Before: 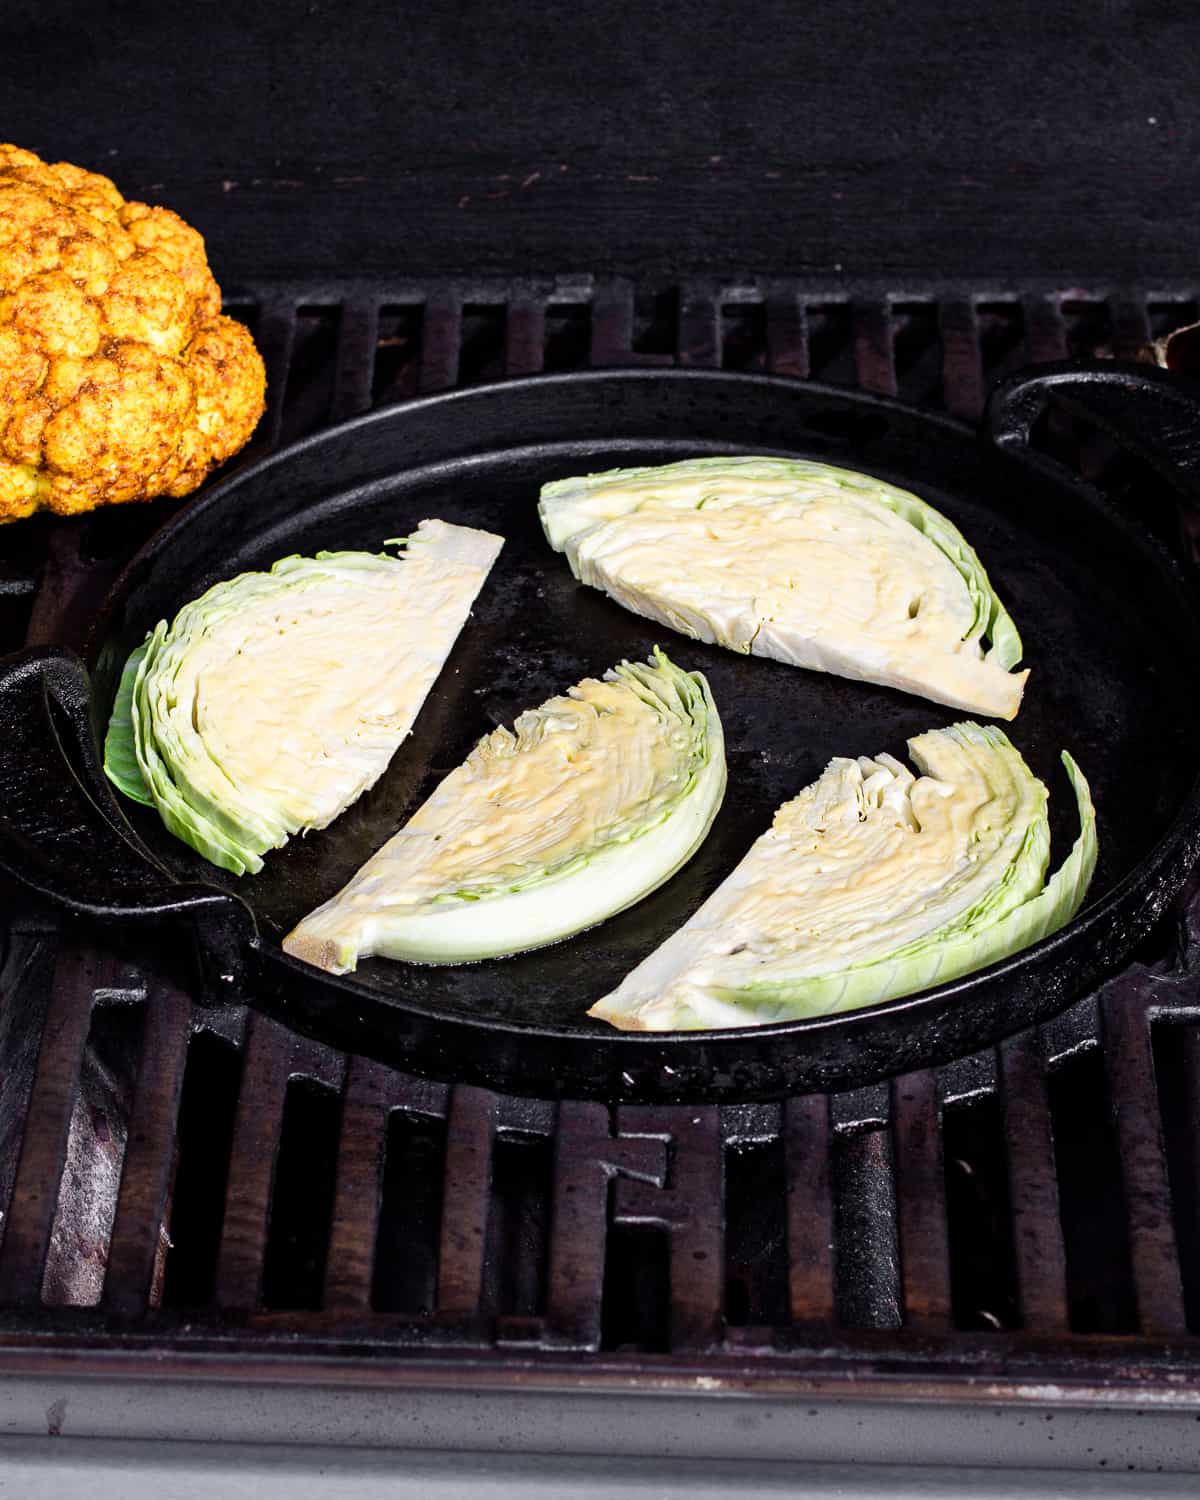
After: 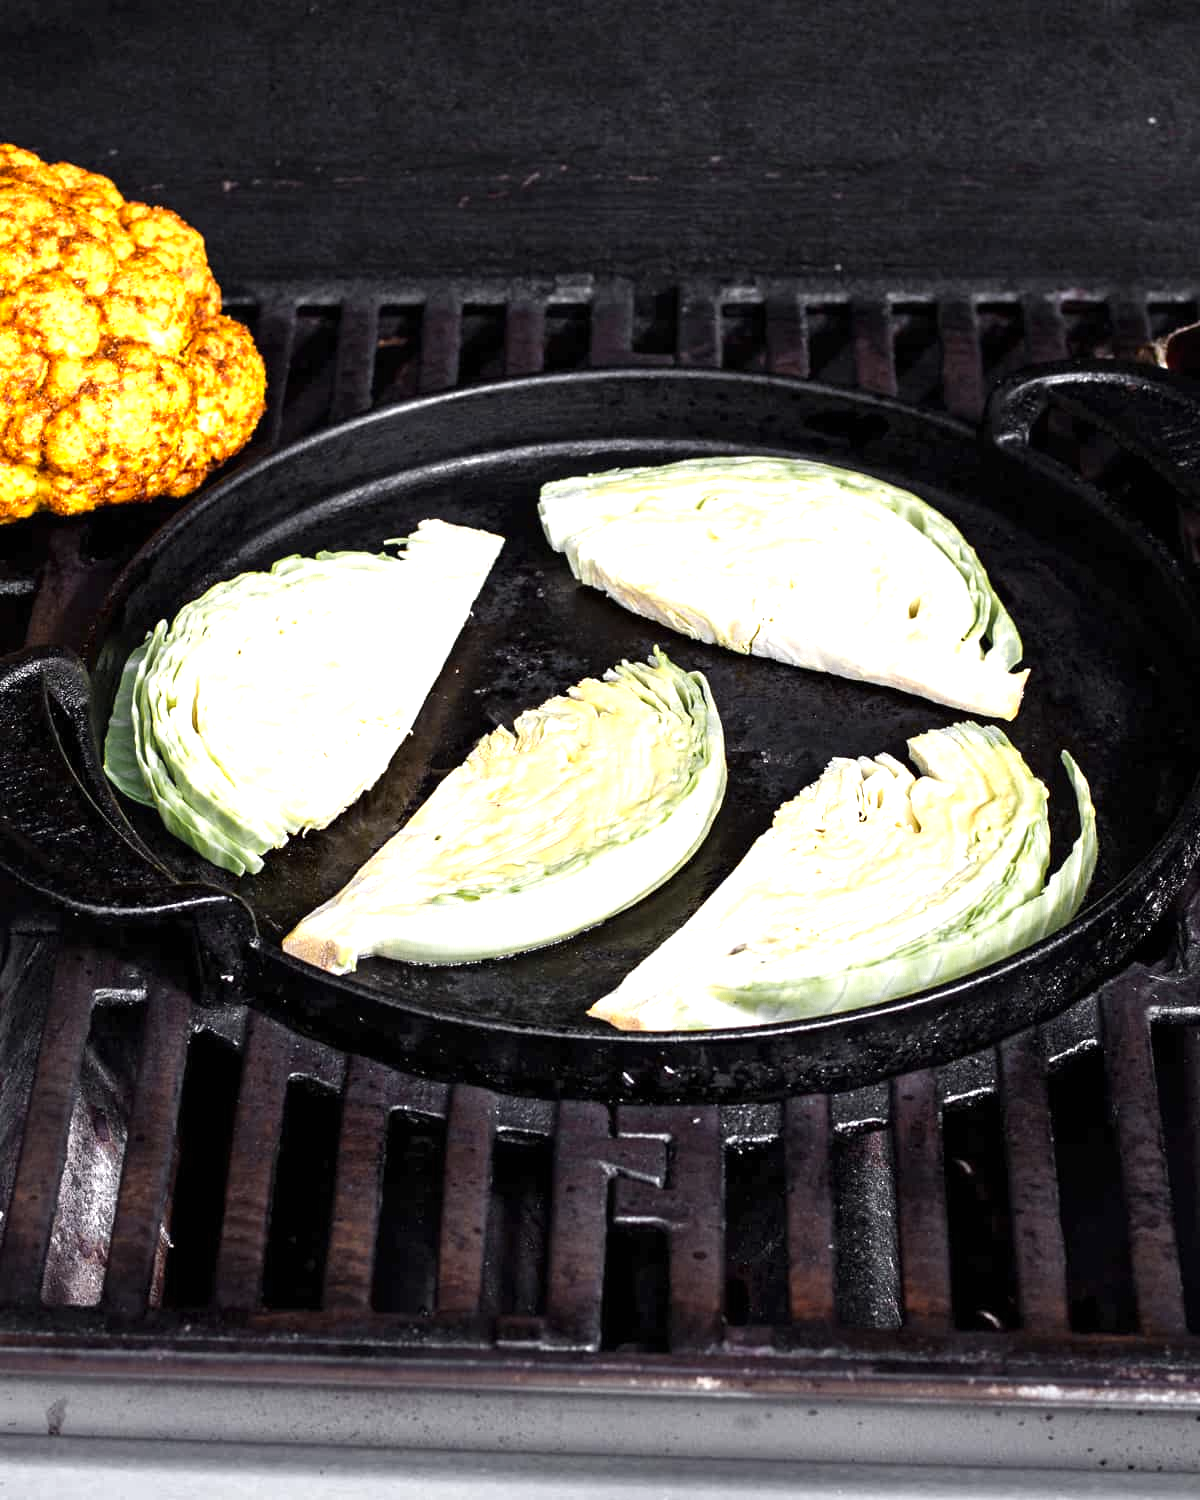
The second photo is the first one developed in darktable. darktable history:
exposure: black level correction 0, exposure 0.899 EV, compensate highlight preservation false
color zones: curves: ch0 [(0.035, 0.242) (0.25, 0.5) (0.384, 0.214) (0.488, 0.255) (0.75, 0.5)]; ch1 [(0.063, 0.379) (0.25, 0.5) (0.354, 0.201) (0.489, 0.085) (0.729, 0.271)]; ch2 [(0.25, 0.5) (0.38, 0.517) (0.442, 0.51) (0.735, 0.456)]
